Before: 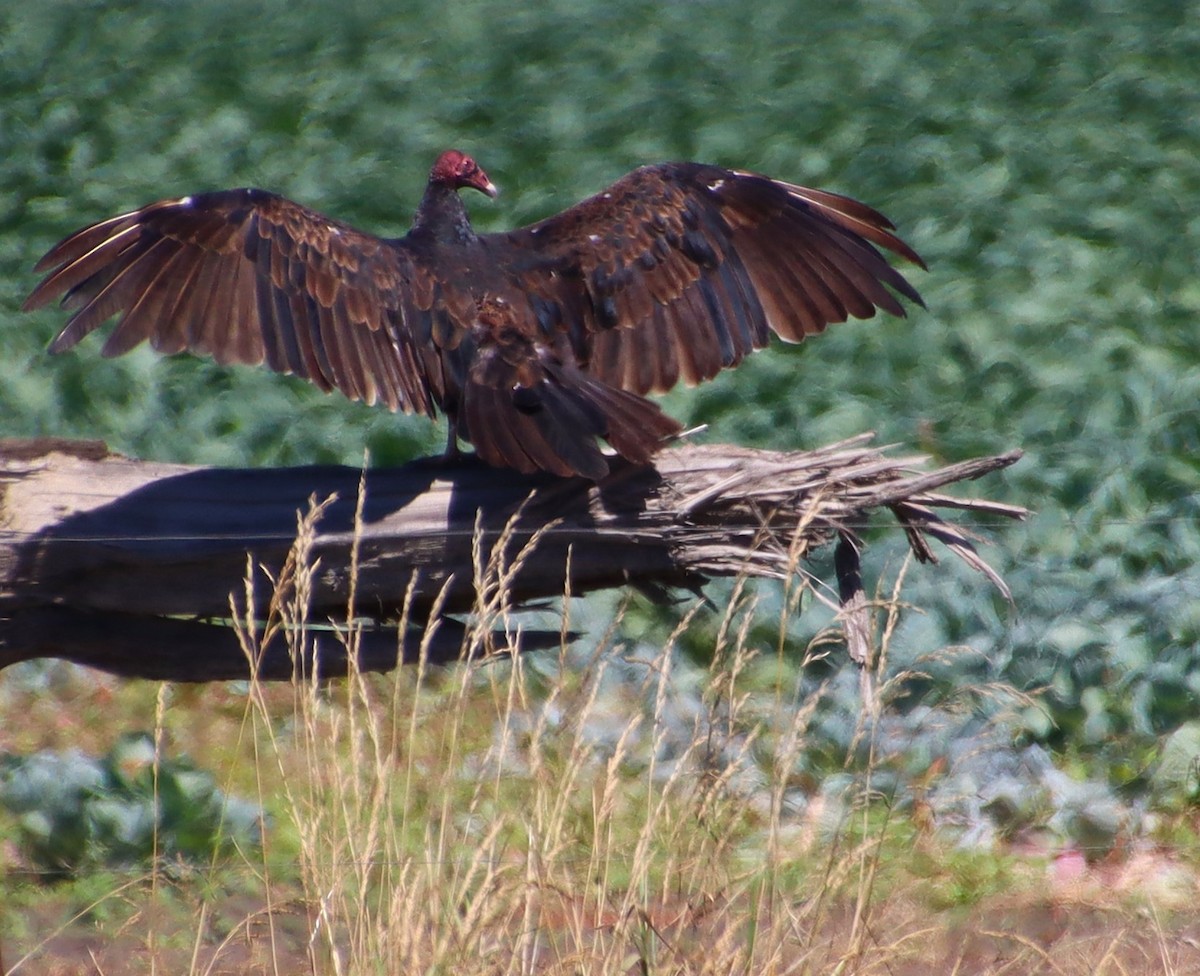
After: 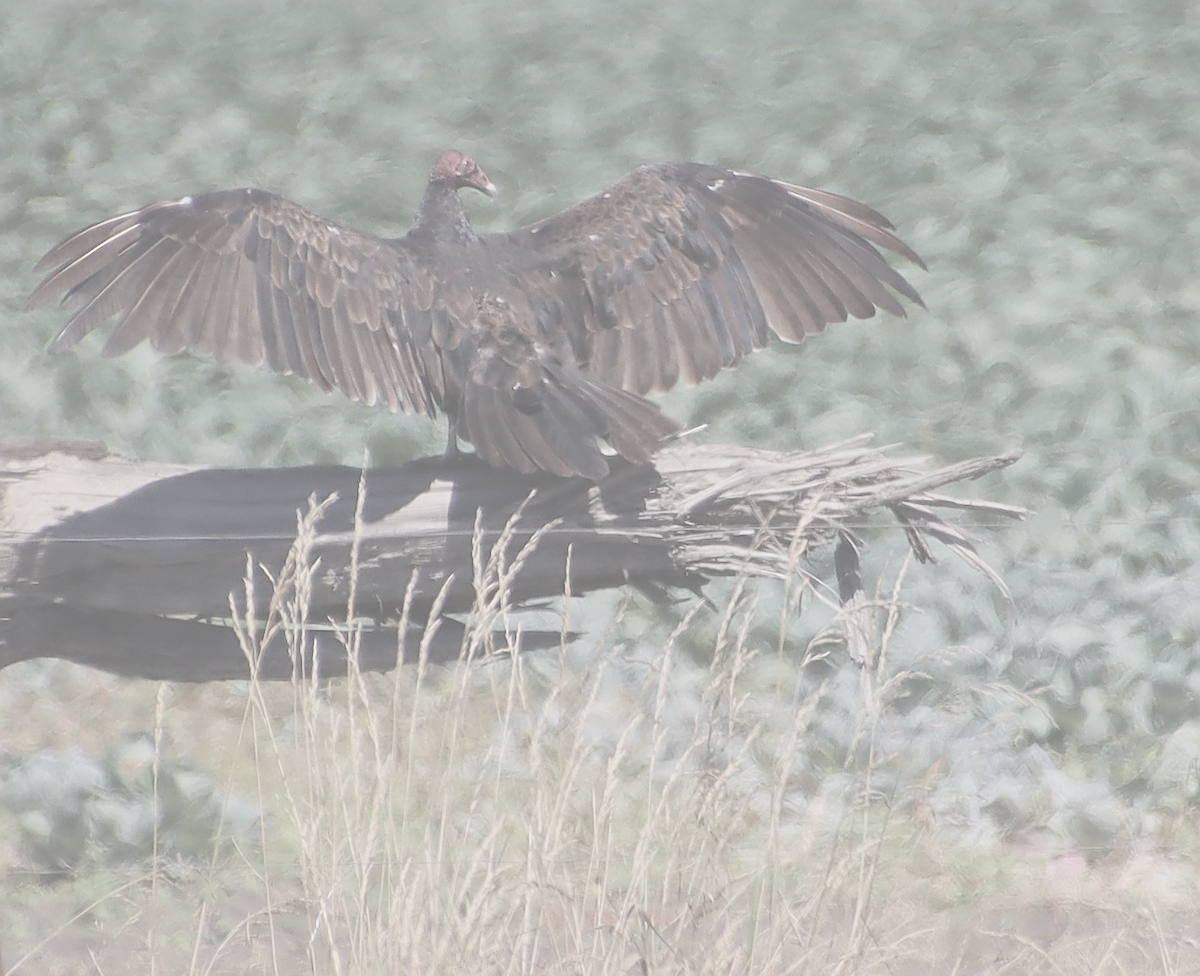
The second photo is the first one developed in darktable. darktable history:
sharpen: on, module defaults
contrast brightness saturation: contrast -0.33, brightness 0.732, saturation -0.775
